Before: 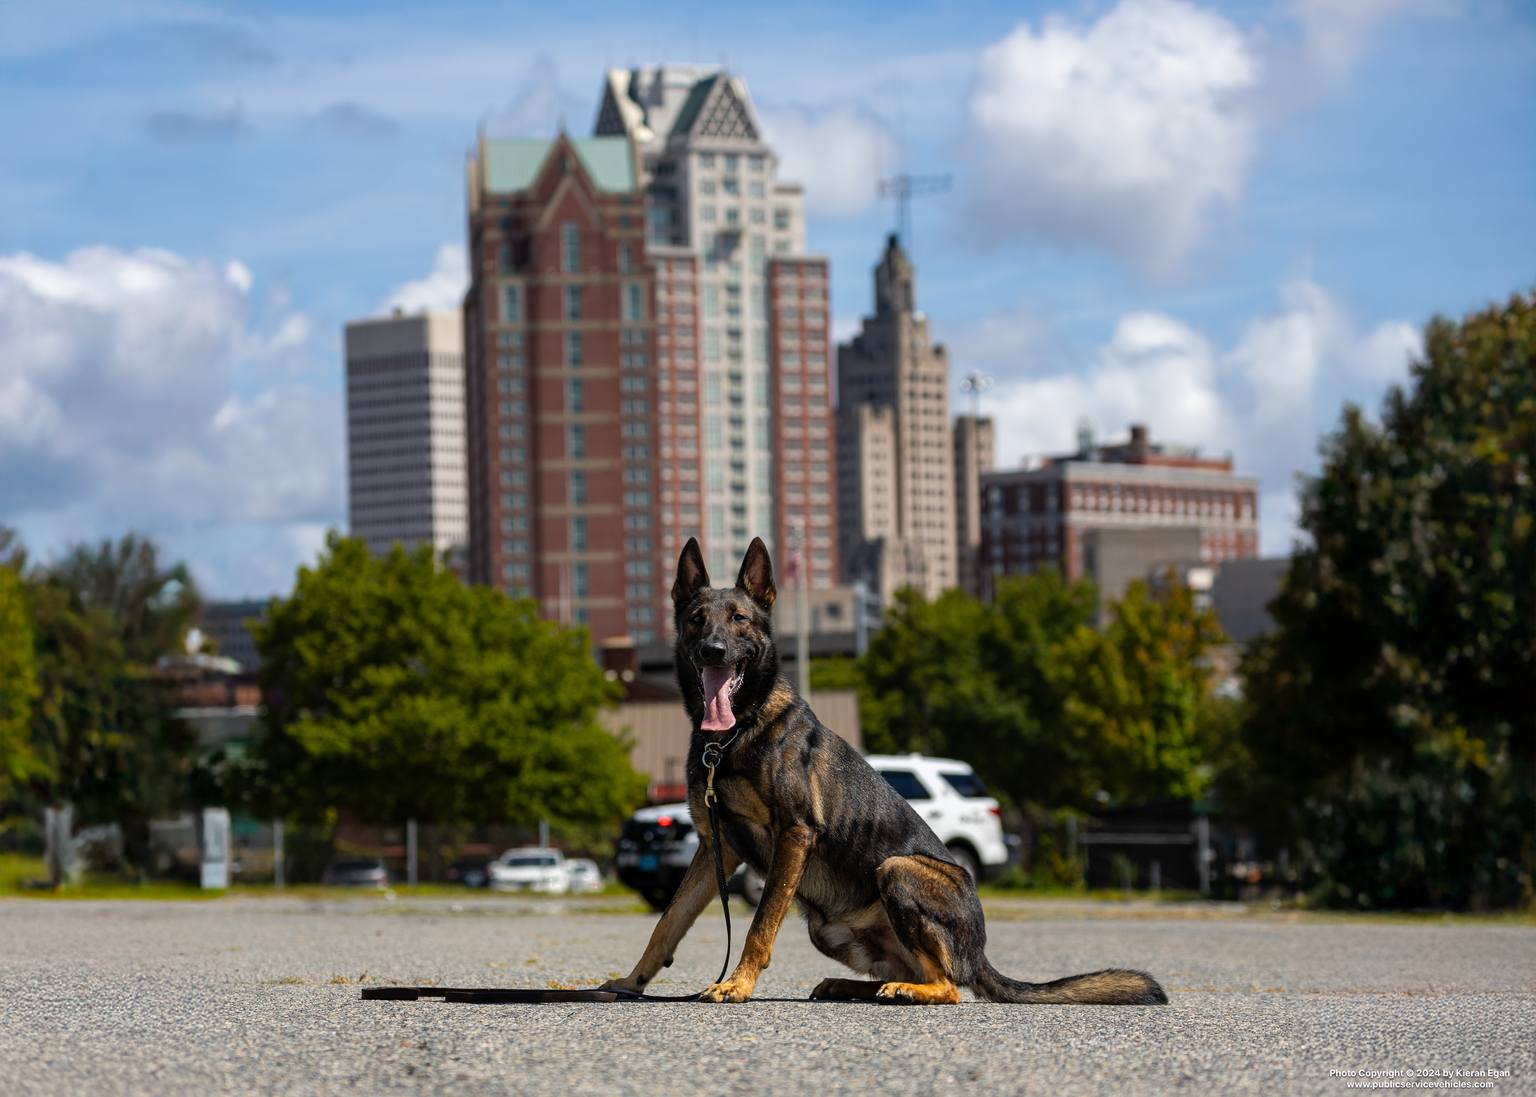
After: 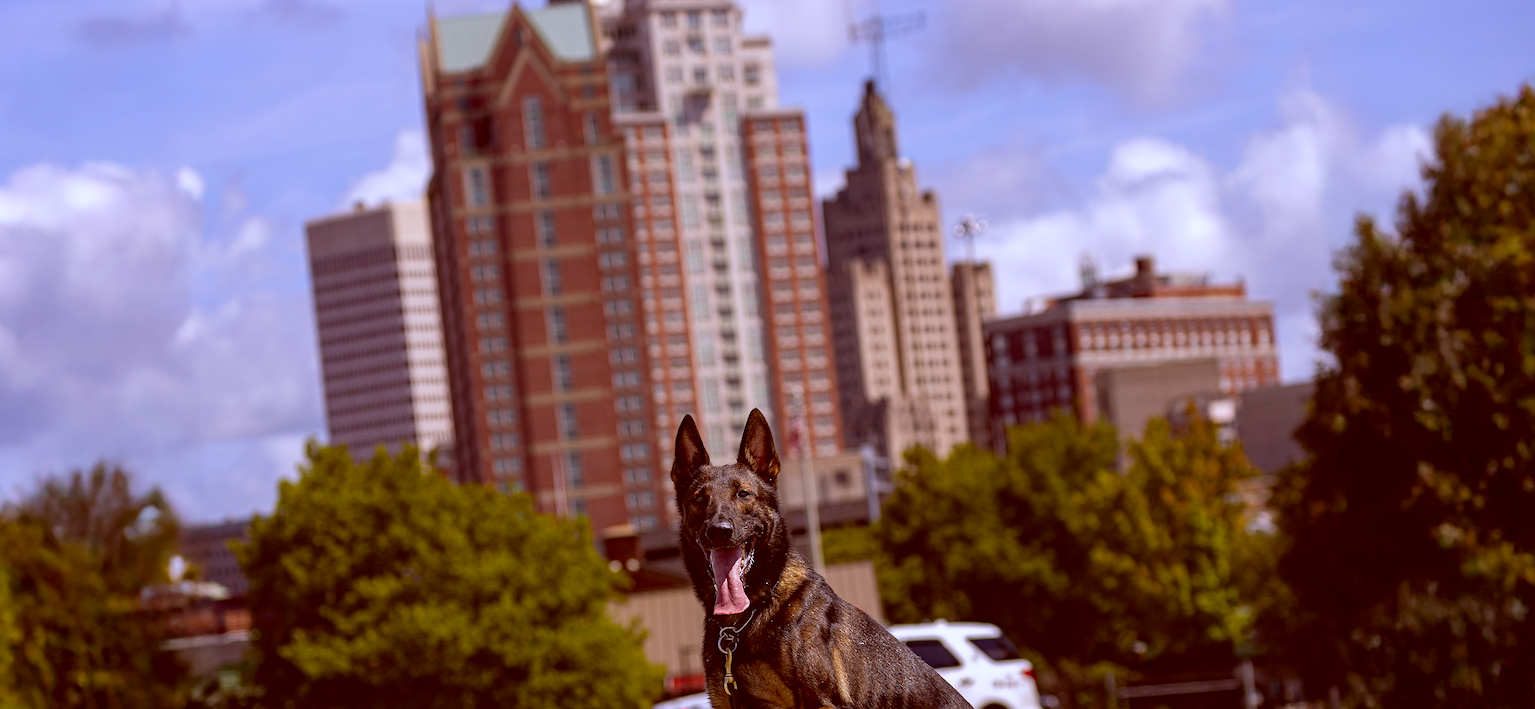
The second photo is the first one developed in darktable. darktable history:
crop and rotate: top 8.293%, bottom 20.996%
exposure: compensate highlight preservation false
sharpen: on, module defaults
color correction: highlights a* -7.23, highlights b* -0.161, shadows a* 20.08, shadows b* 11.73
haze removal: compatibility mode true, adaptive false
rotate and perspective: rotation -5°, crop left 0.05, crop right 0.952, crop top 0.11, crop bottom 0.89
color balance rgb: shadows lift › luminance -5%, shadows lift › chroma 1.1%, shadows lift › hue 219°, power › luminance 10%, power › chroma 2.83%, power › hue 60°, highlights gain › chroma 4.52%, highlights gain › hue 33.33°, saturation formula JzAzBz (2021)
white balance: red 0.871, blue 1.249
